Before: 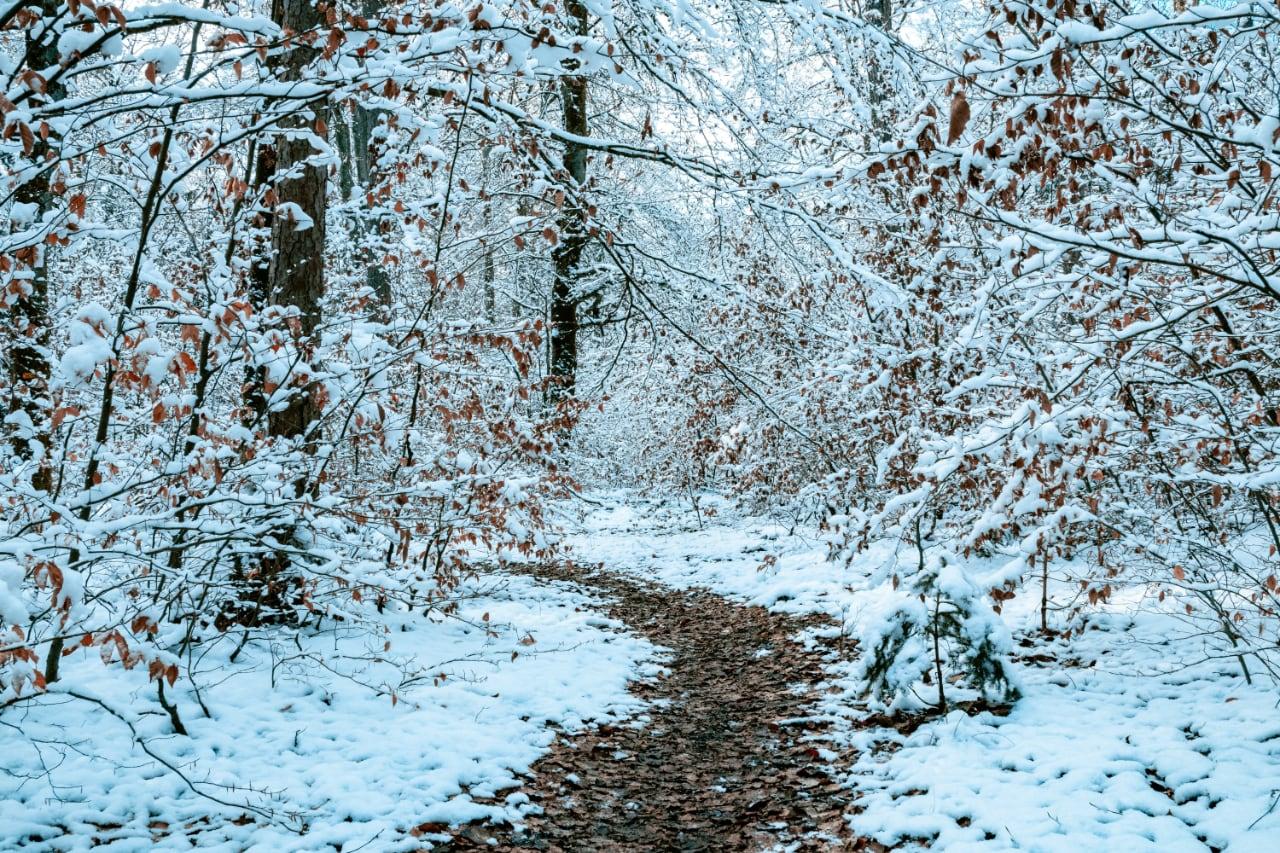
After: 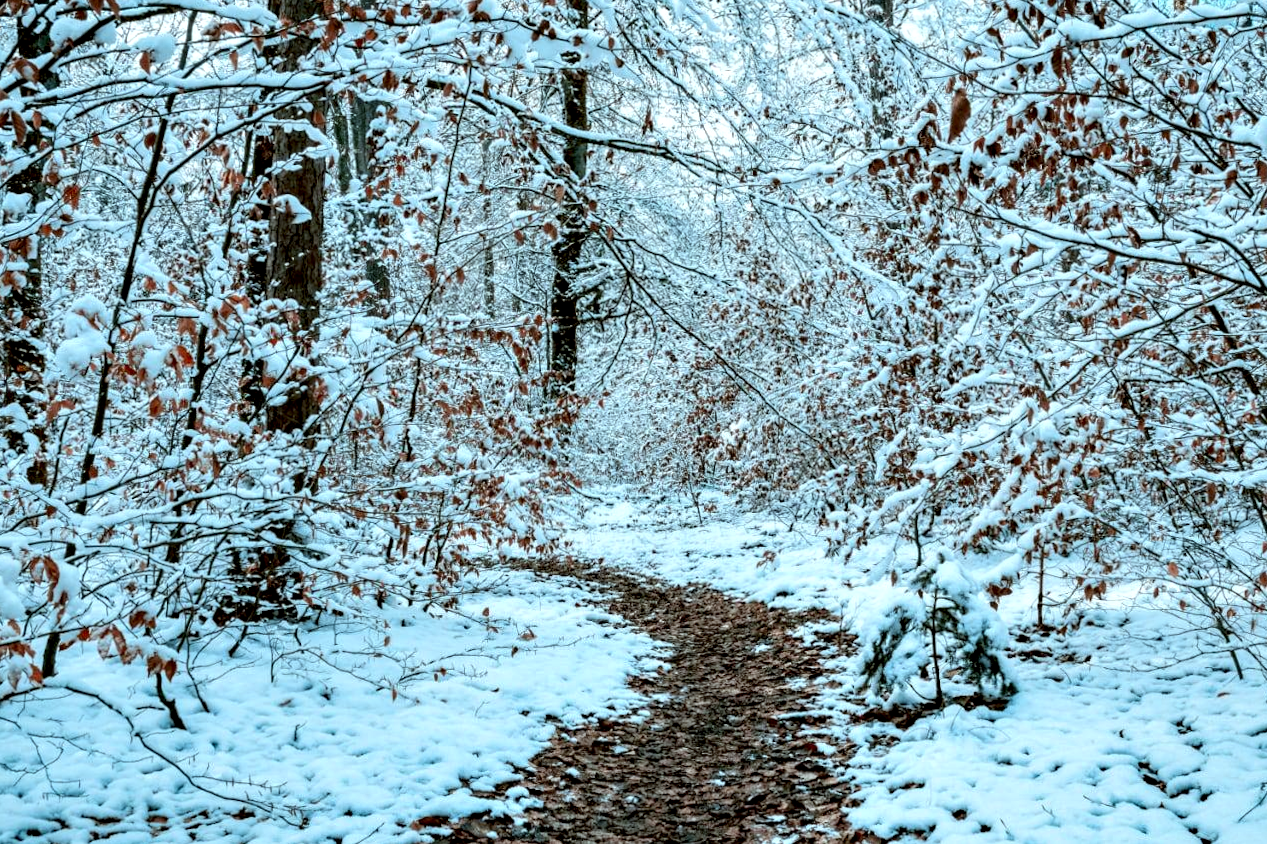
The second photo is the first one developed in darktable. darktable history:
local contrast: highlights 100%, shadows 100%, detail 120%, midtone range 0.2
contrast equalizer: octaves 7, y [[0.6 ×6], [0.55 ×6], [0 ×6], [0 ×6], [0 ×6]], mix 0.35
rotate and perspective: rotation 0.174°, lens shift (vertical) 0.013, lens shift (horizontal) 0.019, shear 0.001, automatic cropping original format, crop left 0.007, crop right 0.991, crop top 0.016, crop bottom 0.997
color correction: highlights a* -4.98, highlights b* -3.76, shadows a* 3.83, shadows b* 4.08
